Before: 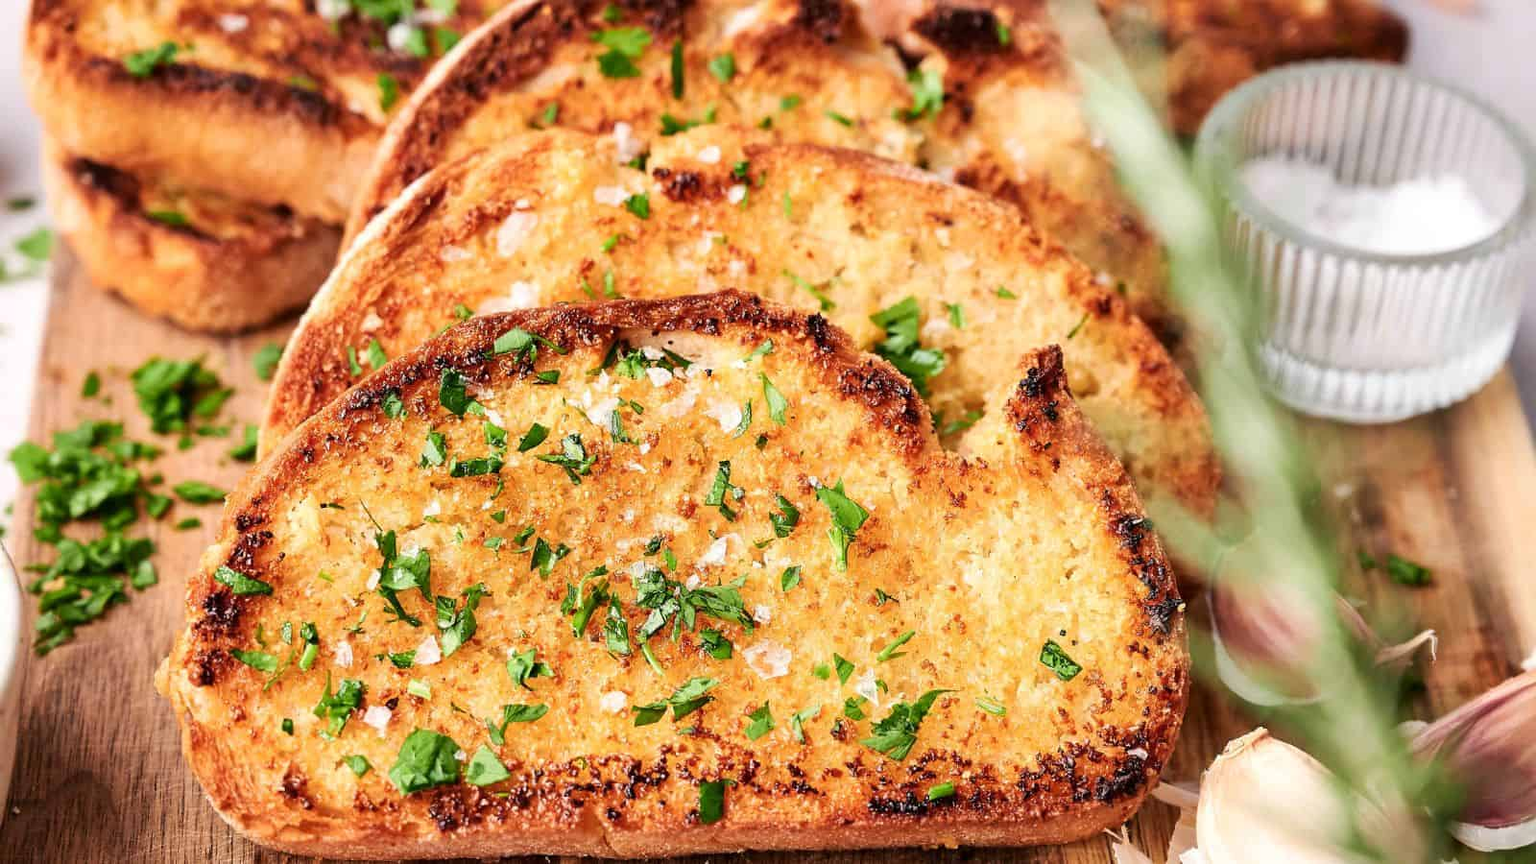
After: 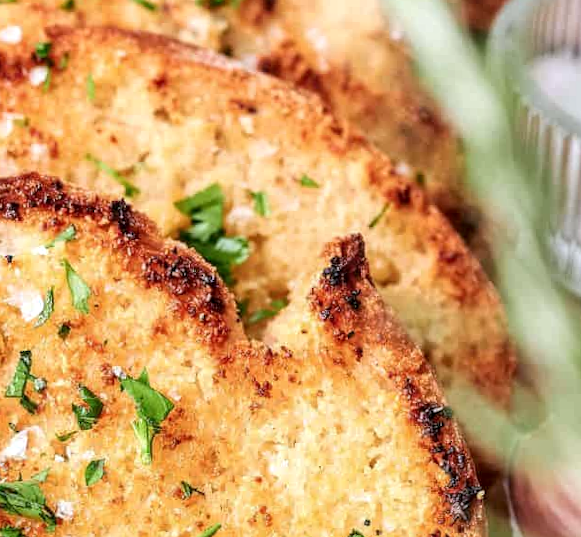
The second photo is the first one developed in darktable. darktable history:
crop and rotate: left 49.936%, top 10.094%, right 13.136%, bottom 24.256%
color correction: highlights a* -0.137, highlights b* -5.91, shadows a* -0.137, shadows b* -0.137
rotate and perspective: rotation -0.013°, lens shift (vertical) -0.027, lens shift (horizontal) 0.178, crop left 0.016, crop right 0.989, crop top 0.082, crop bottom 0.918
local contrast: on, module defaults
